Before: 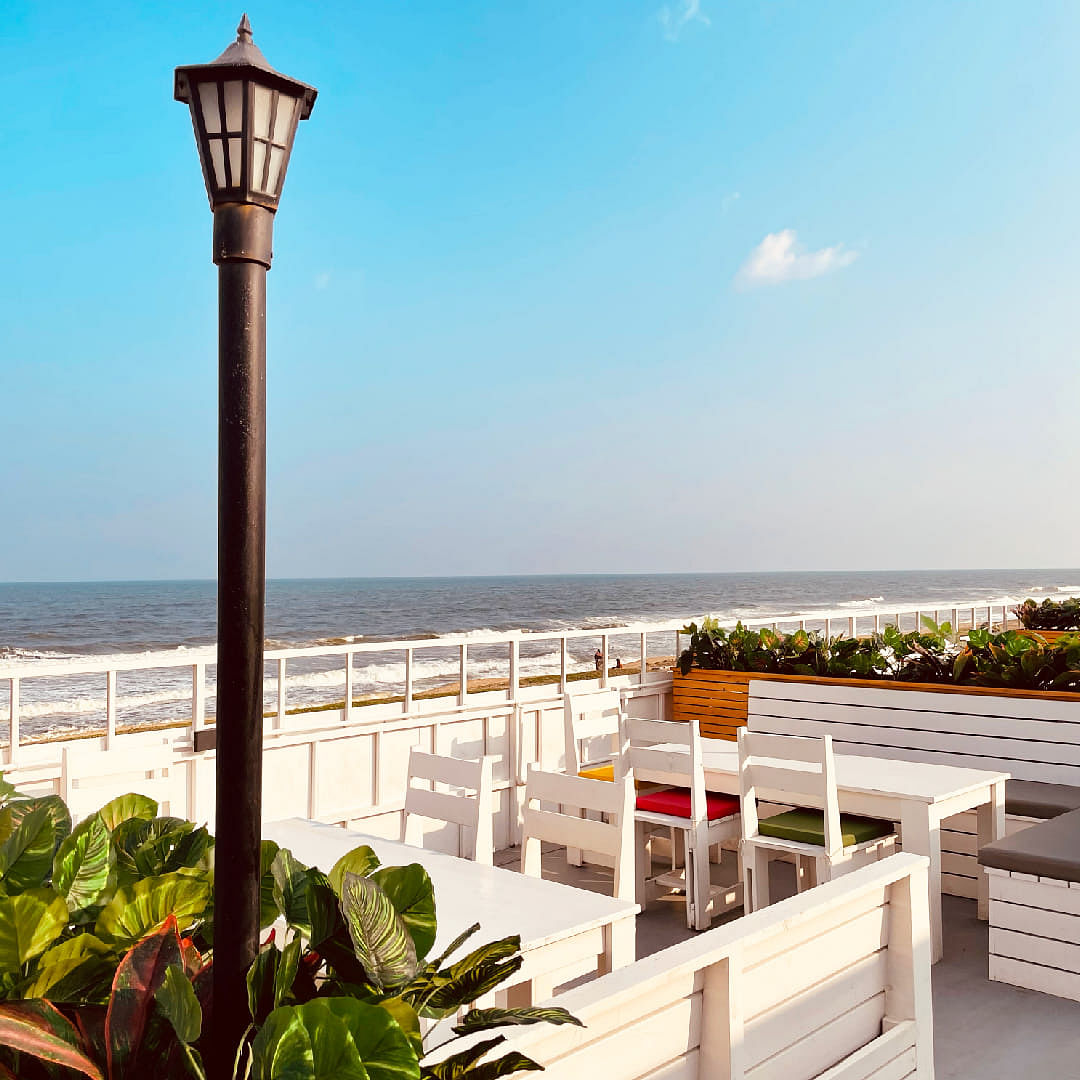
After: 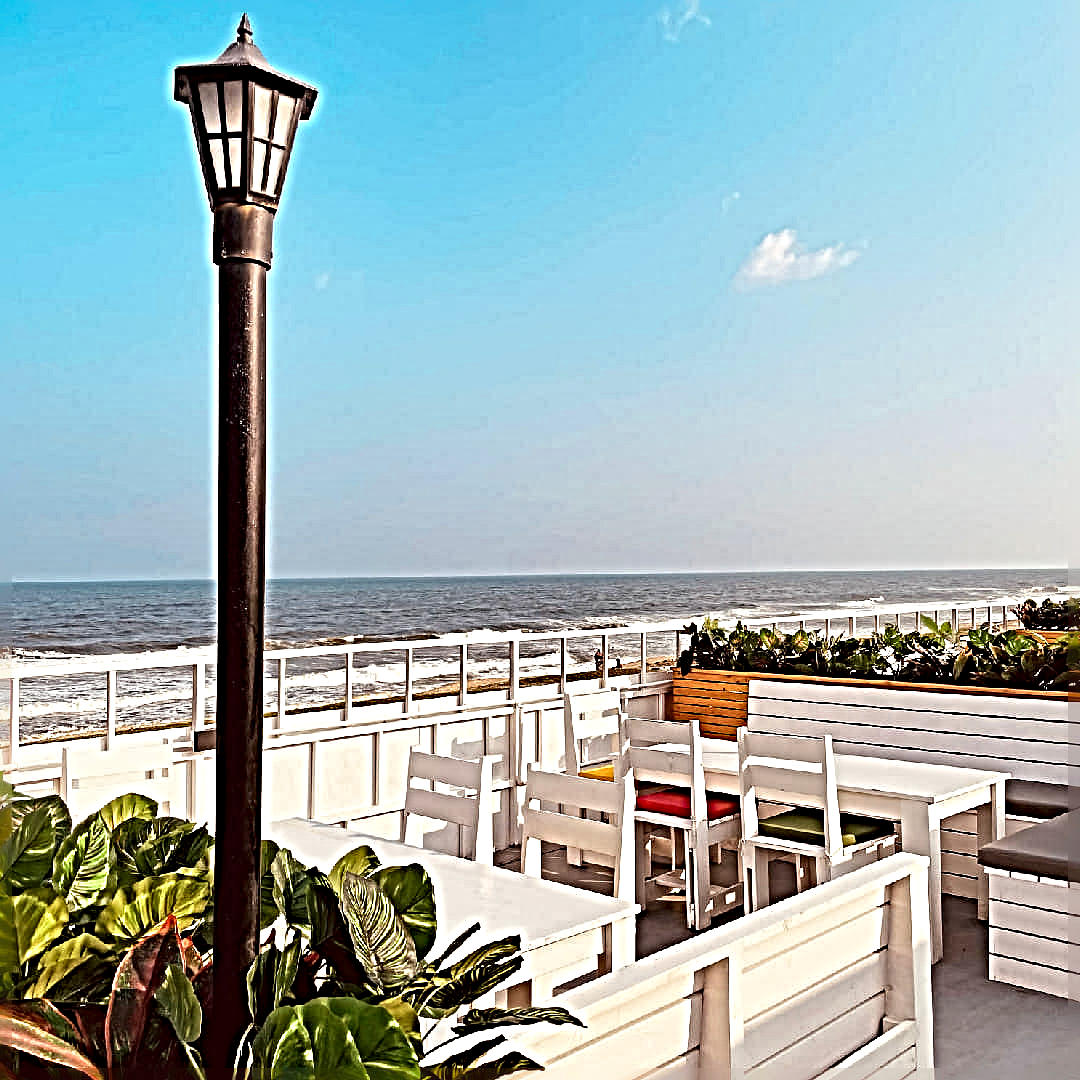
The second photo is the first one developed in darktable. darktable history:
sharpen: radius 6.267, amount 1.804, threshold 0.035
